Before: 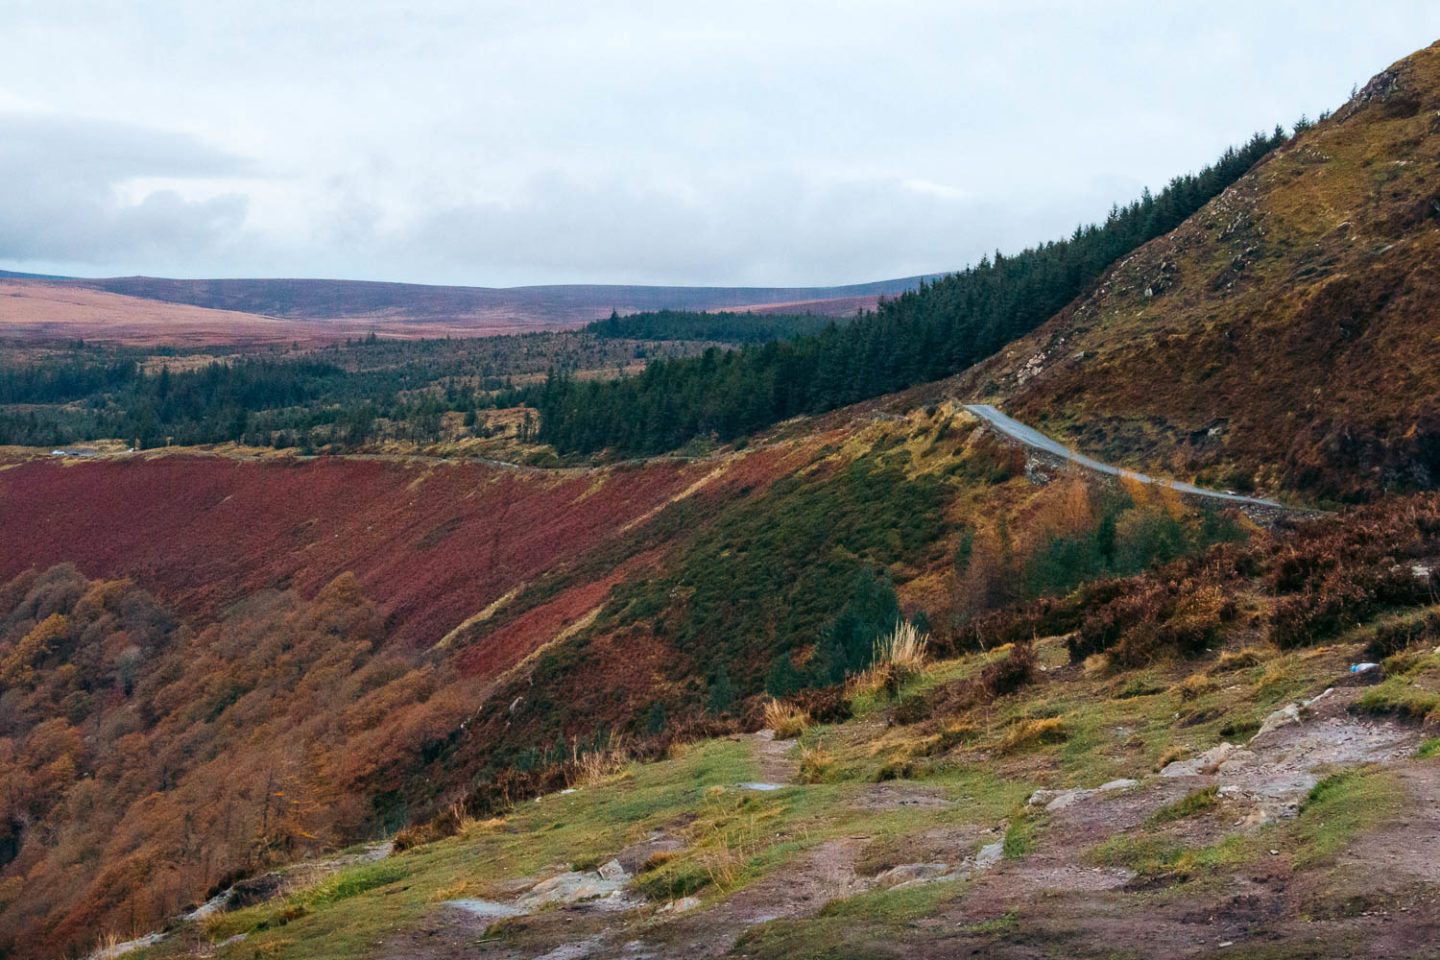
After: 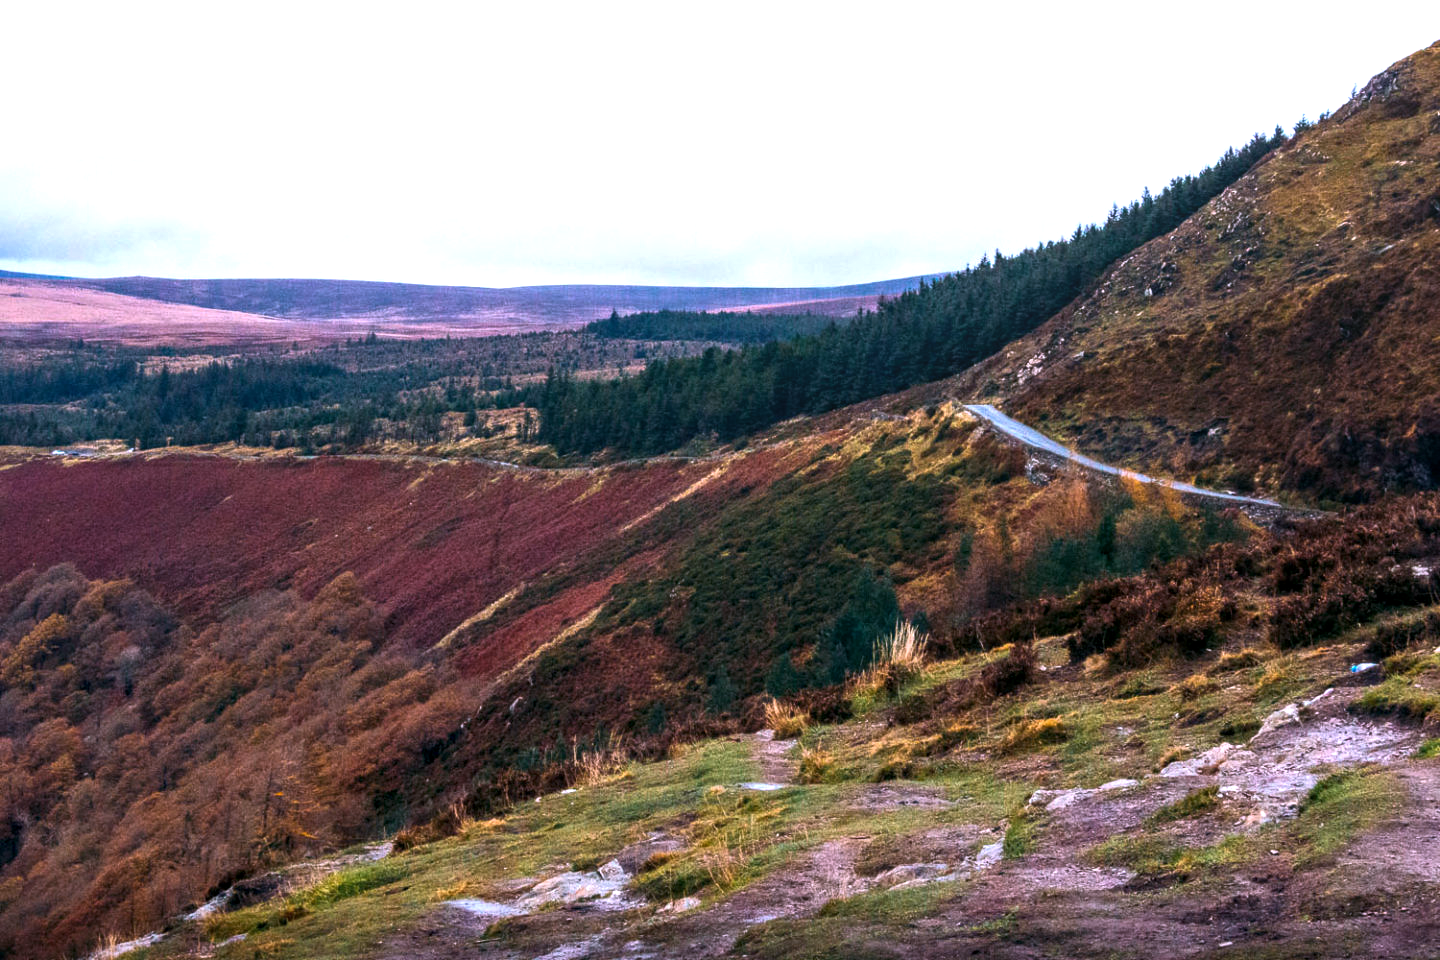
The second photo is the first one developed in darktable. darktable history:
white balance: red 1.042, blue 1.17
local contrast: on, module defaults
color balance rgb: perceptual brilliance grading › highlights 14.29%, perceptual brilliance grading › mid-tones -5.92%, perceptual brilliance grading › shadows -26.83%, global vibrance 31.18%
exposure: exposure 0.2 EV, compensate highlight preservation false
